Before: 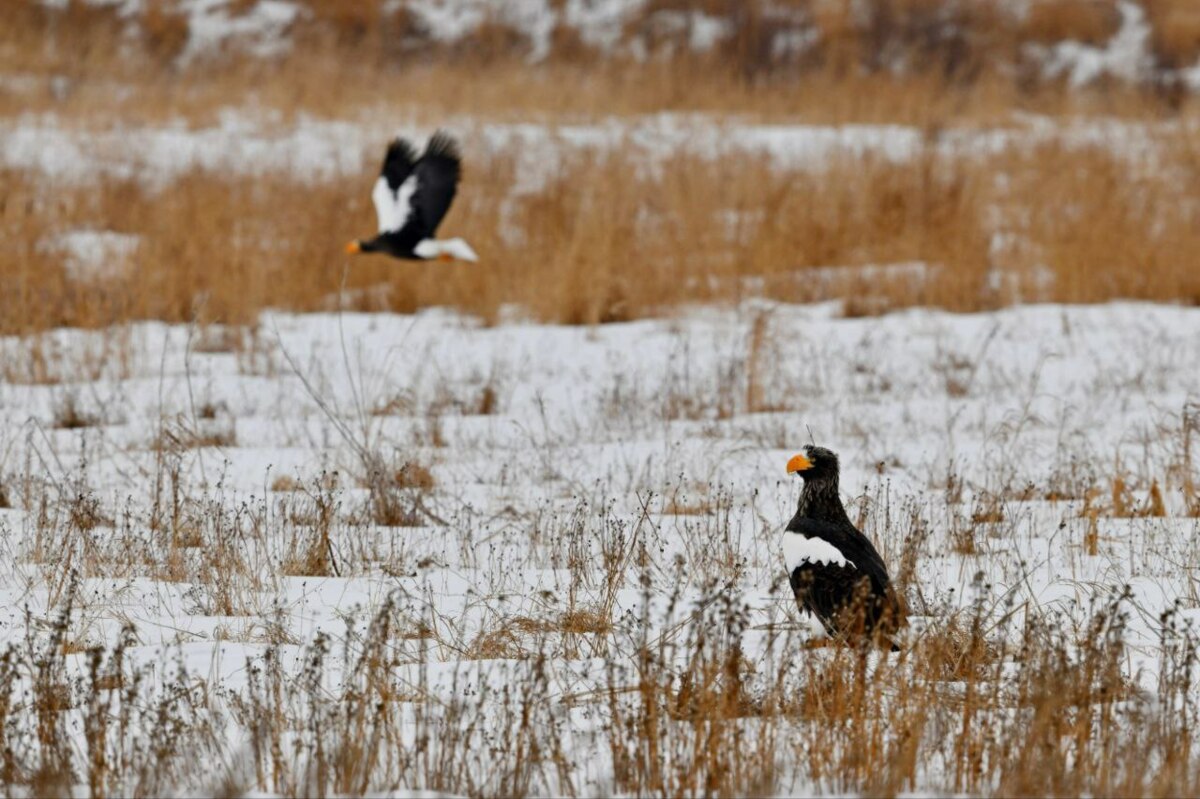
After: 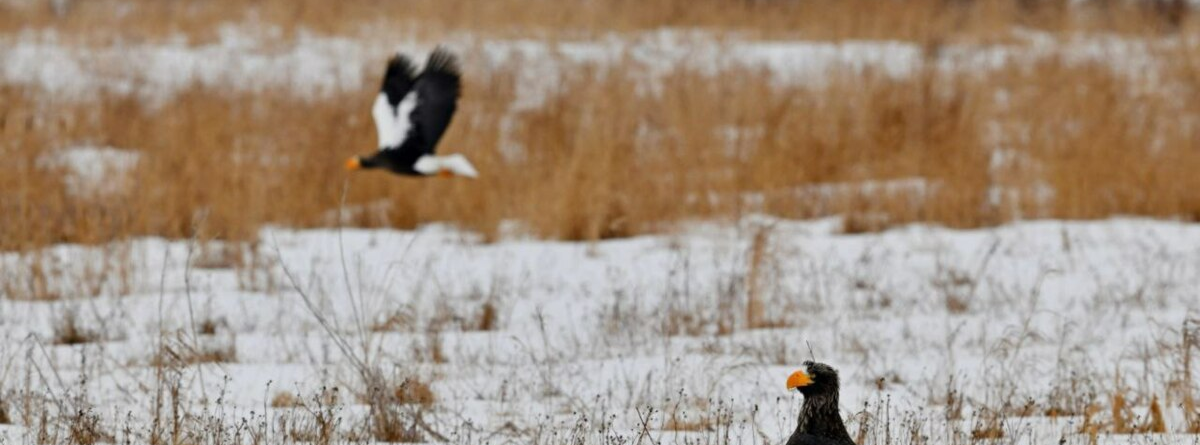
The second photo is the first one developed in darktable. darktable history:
crop and rotate: top 10.611%, bottom 33.634%
